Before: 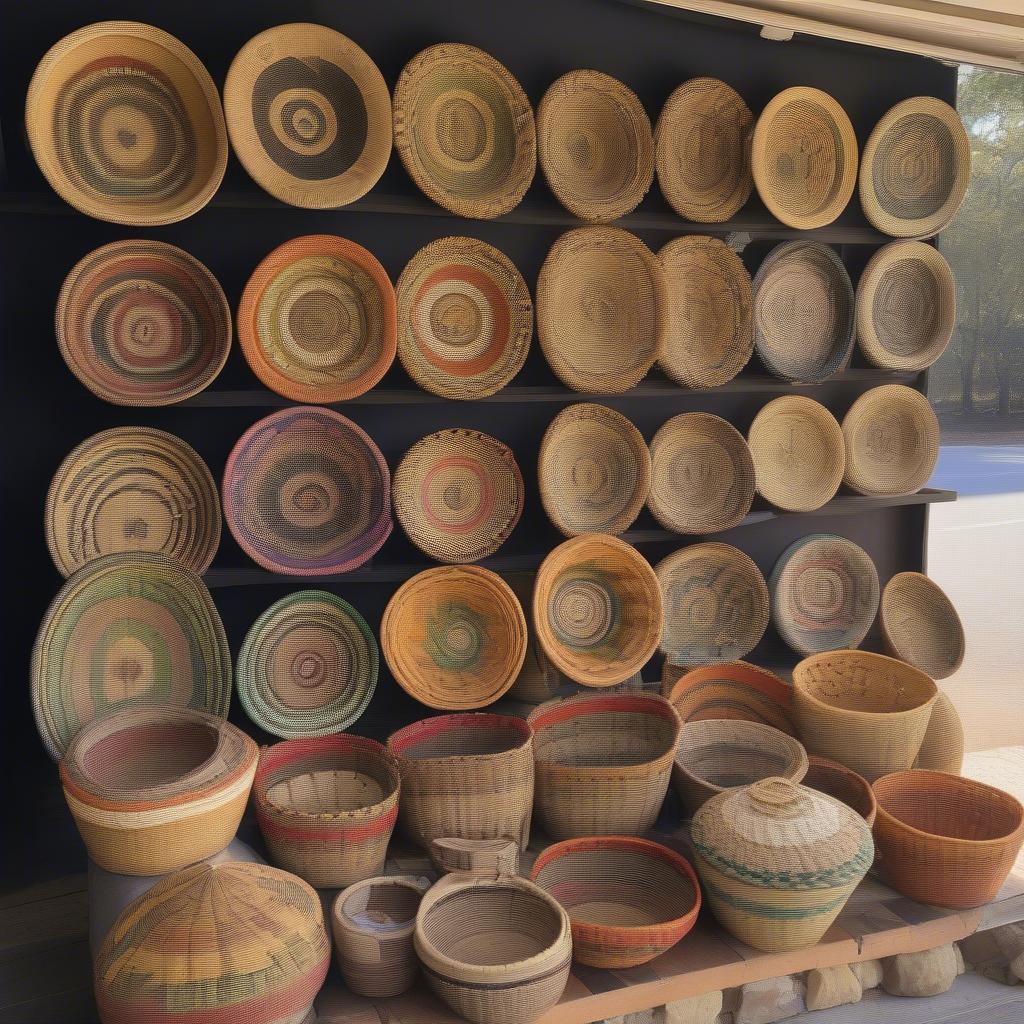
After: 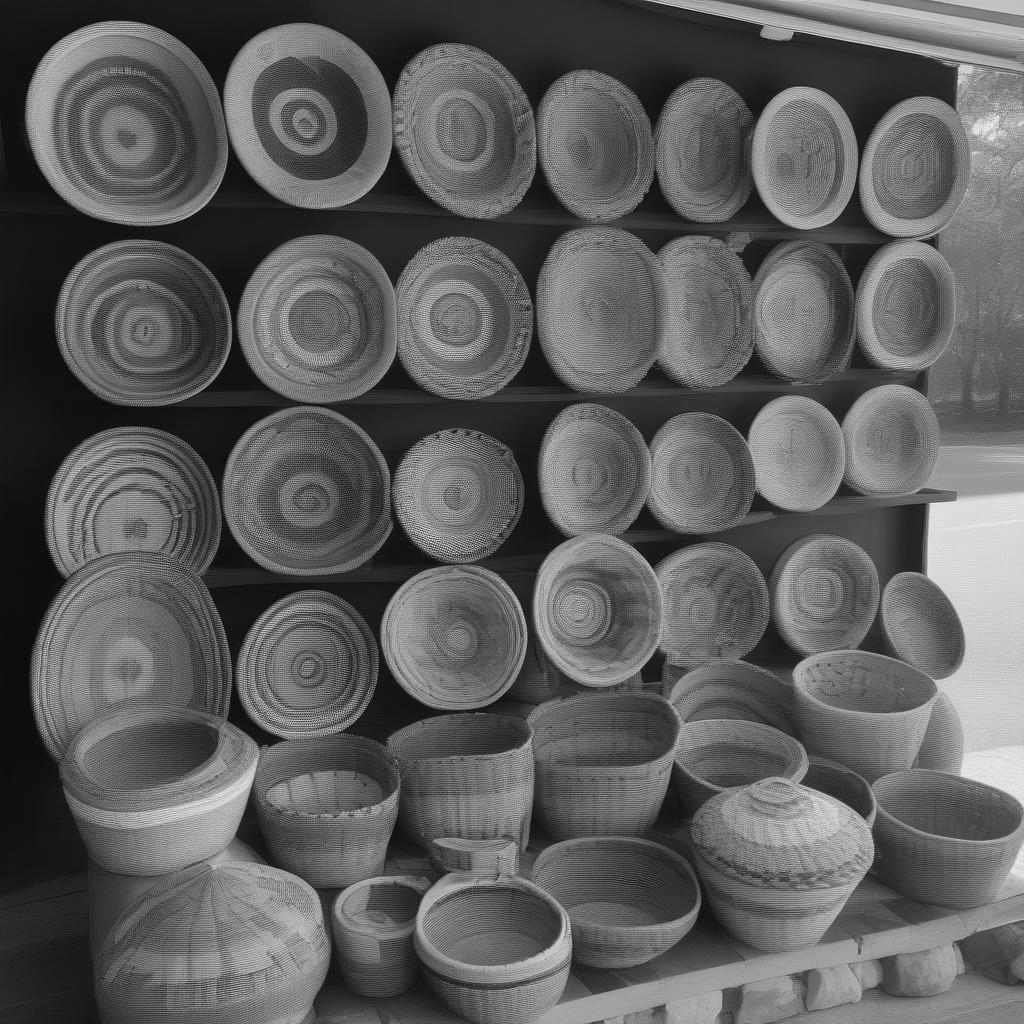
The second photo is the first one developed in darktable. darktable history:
color calibration: output gray [0.714, 0.278, 0, 0], illuminant custom, x 0.373, y 0.388, temperature 4249.84 K
contrast brightness saturation: saturation -0.057
